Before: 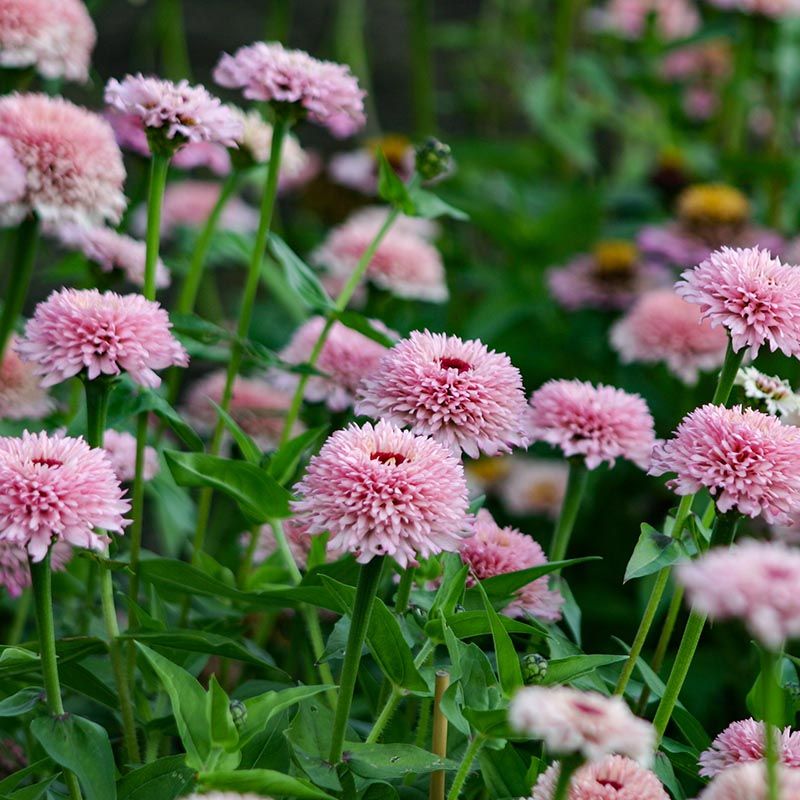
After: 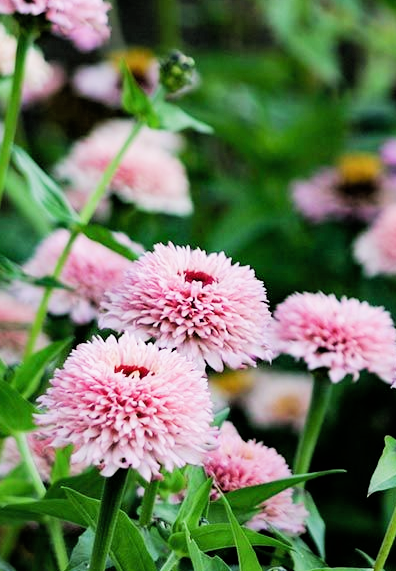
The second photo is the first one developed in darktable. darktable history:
exposure: black level correction 0, exposure 0.9 EV, compensate highlight preservation false
crop: left 32.075%, top 10.976%, right 18.355%, bottom 17.596%
filmic rgb: black relative exposure -5 EV, hardness 2.88, contrast 1.3, highlights saturation mix -30%
shadows and highlights: shadows 25, highlights -25
